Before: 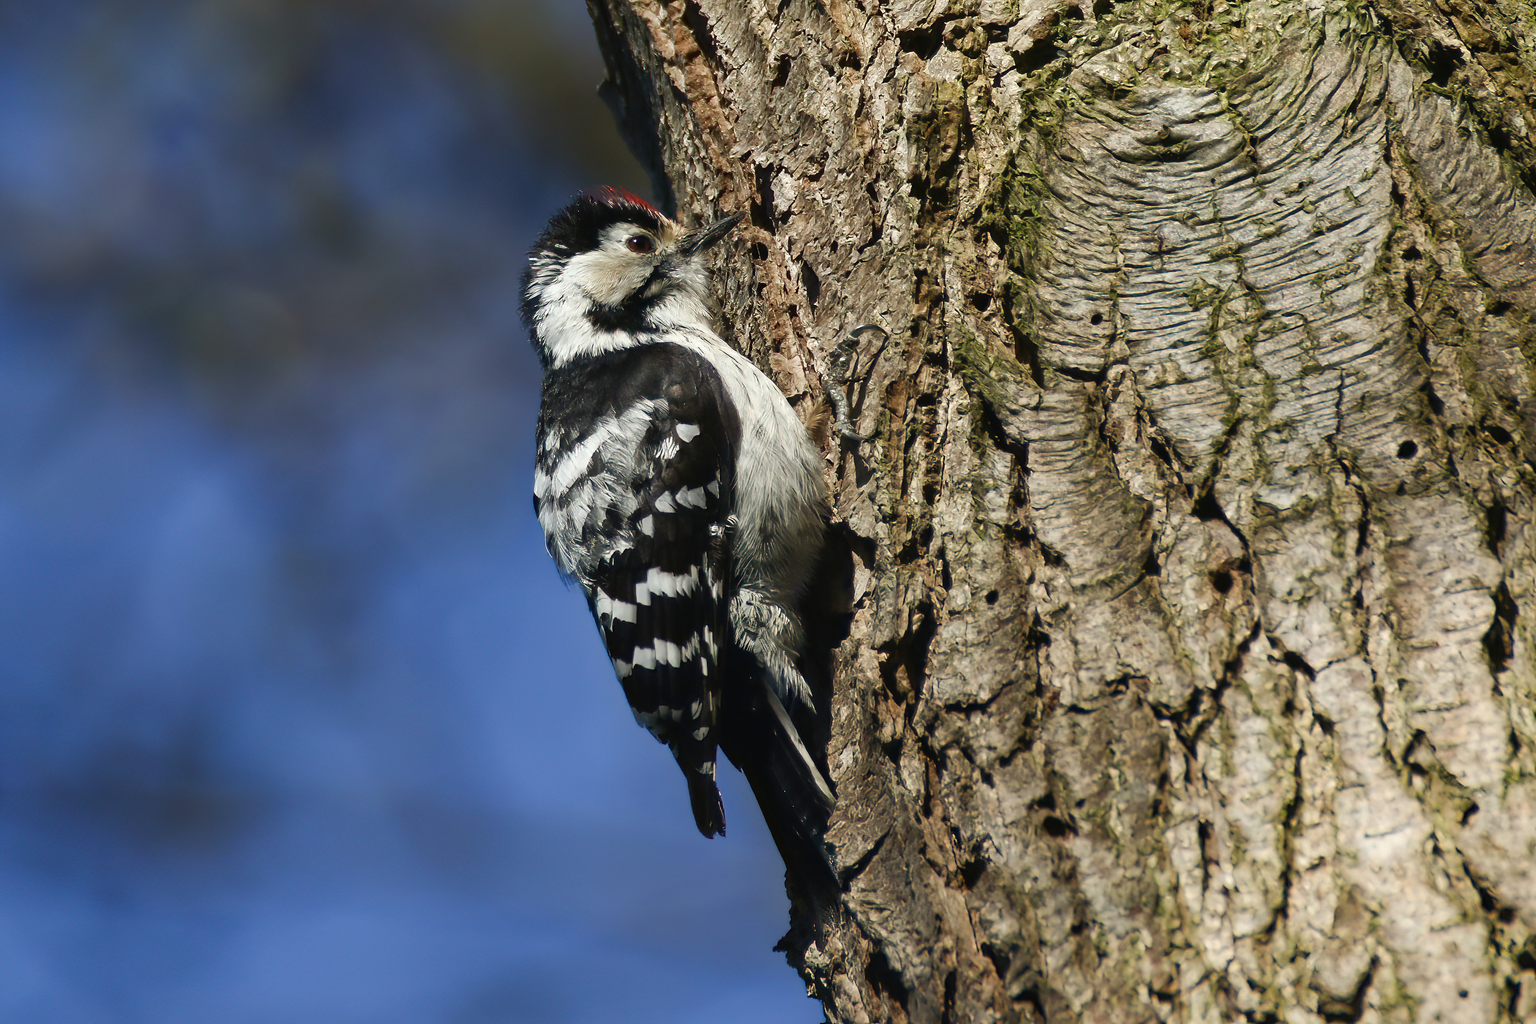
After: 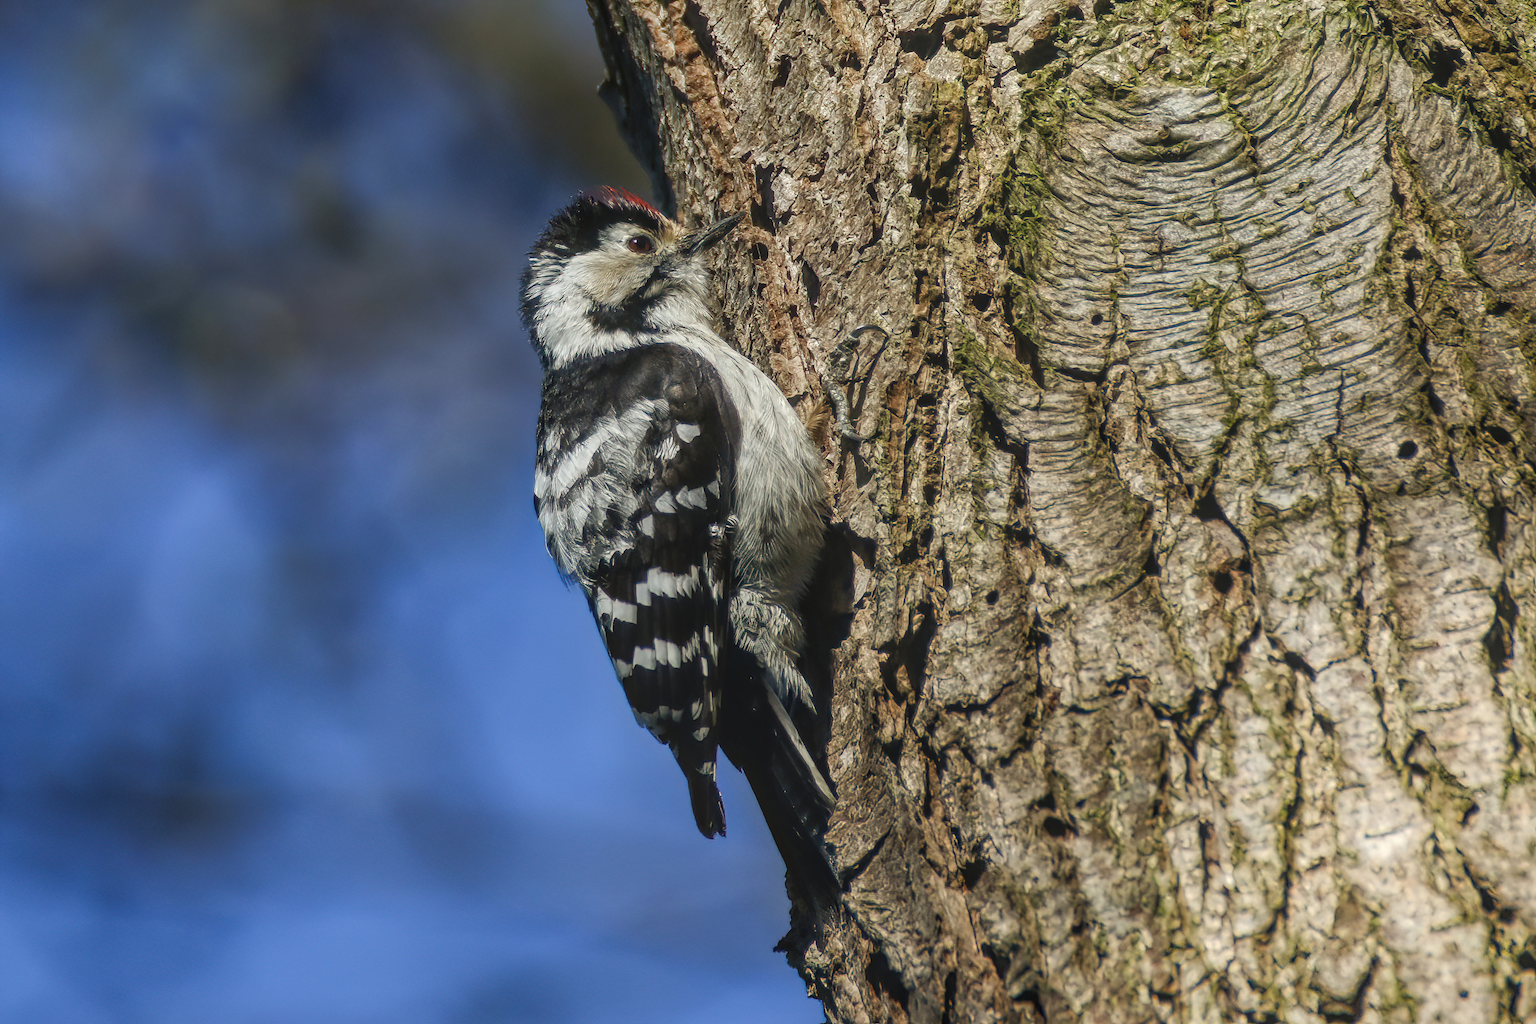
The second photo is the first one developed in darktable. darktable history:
color zones: curves: ch0 [(0.068, 0.464) (0.25, 0.5) (0.48, 0.508) (0.75, 0.536) (0.886, 0.476) (0.967, 0.456)]; ch1 [(0.066, 0.456) (0.25, 0.5) (0.616, 0.508) (0.746, 0.56) (0.934, 0.444)]
local contrast: highlights 66%, shadows 33%, detail 166%, midtone range 0.2
